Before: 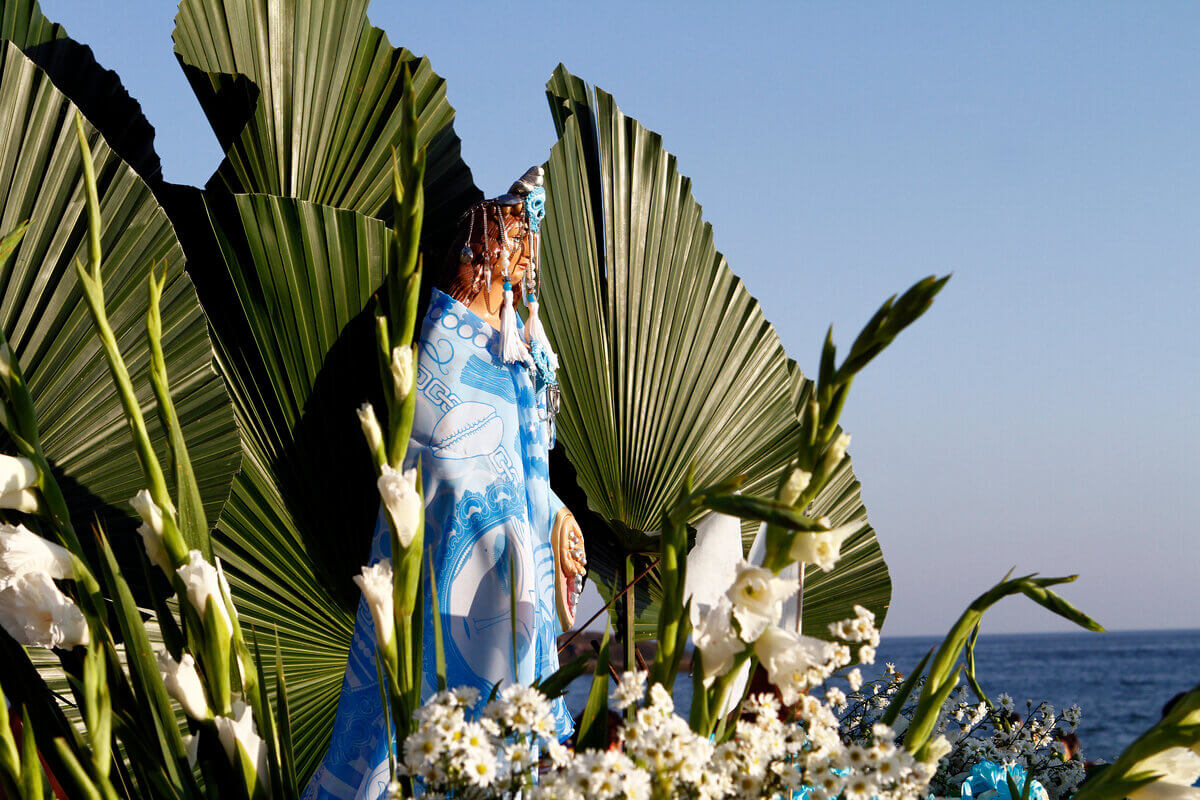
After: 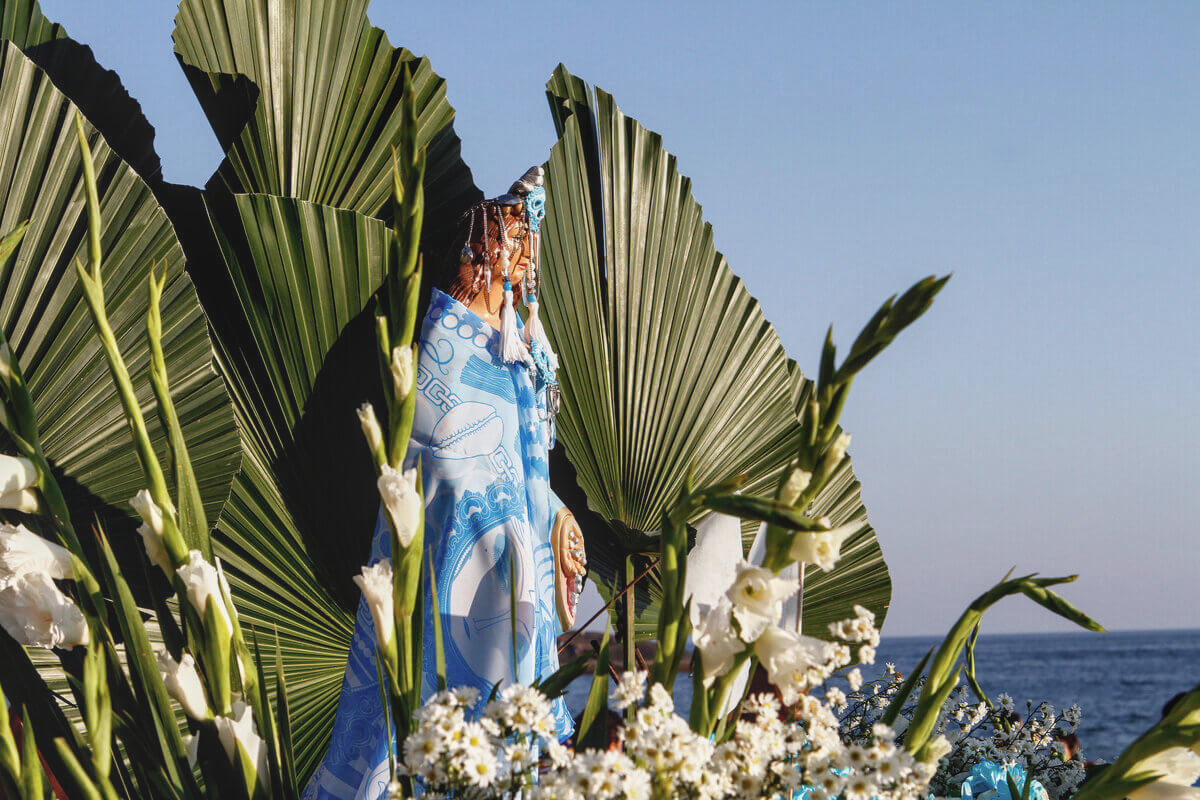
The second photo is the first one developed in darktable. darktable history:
contrast brightness saturation: contrast -0.144, brightness 0.048, saturation -0.117
local contrast: detail 130%
